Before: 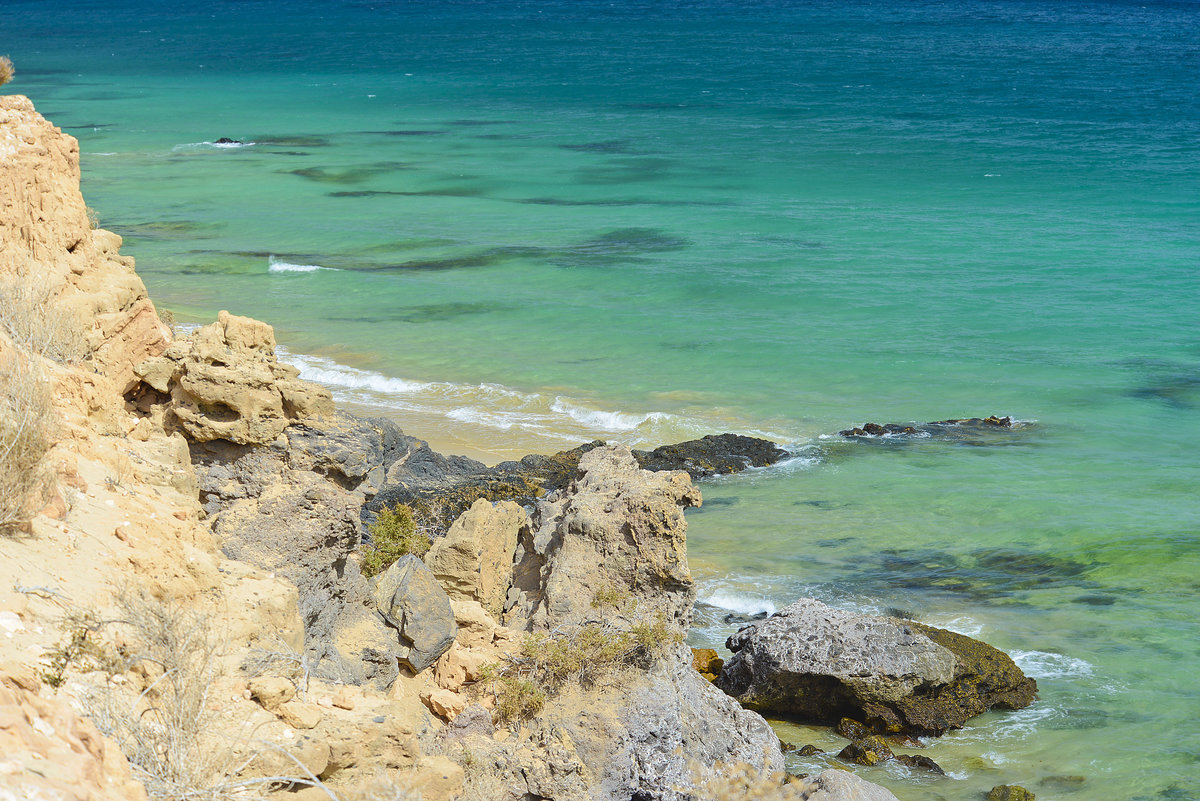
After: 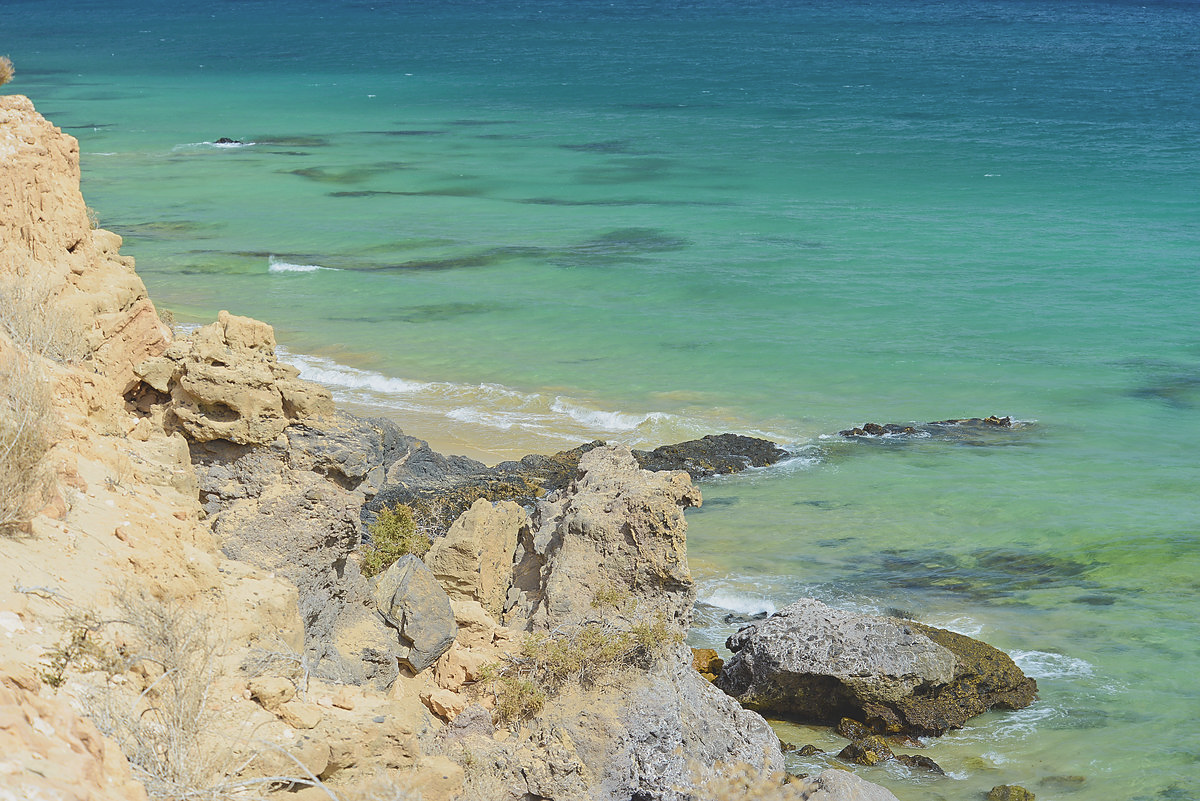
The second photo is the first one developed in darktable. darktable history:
exposure: exposure -0.04 EV, compensate exposure bias true, compensate highlight preservation false
sharpen: radius 1.443, amount 0.396, threshold 1.609
contrast brightness saturation: contrast -0.135, brightness 0.041, saturation -0.131
